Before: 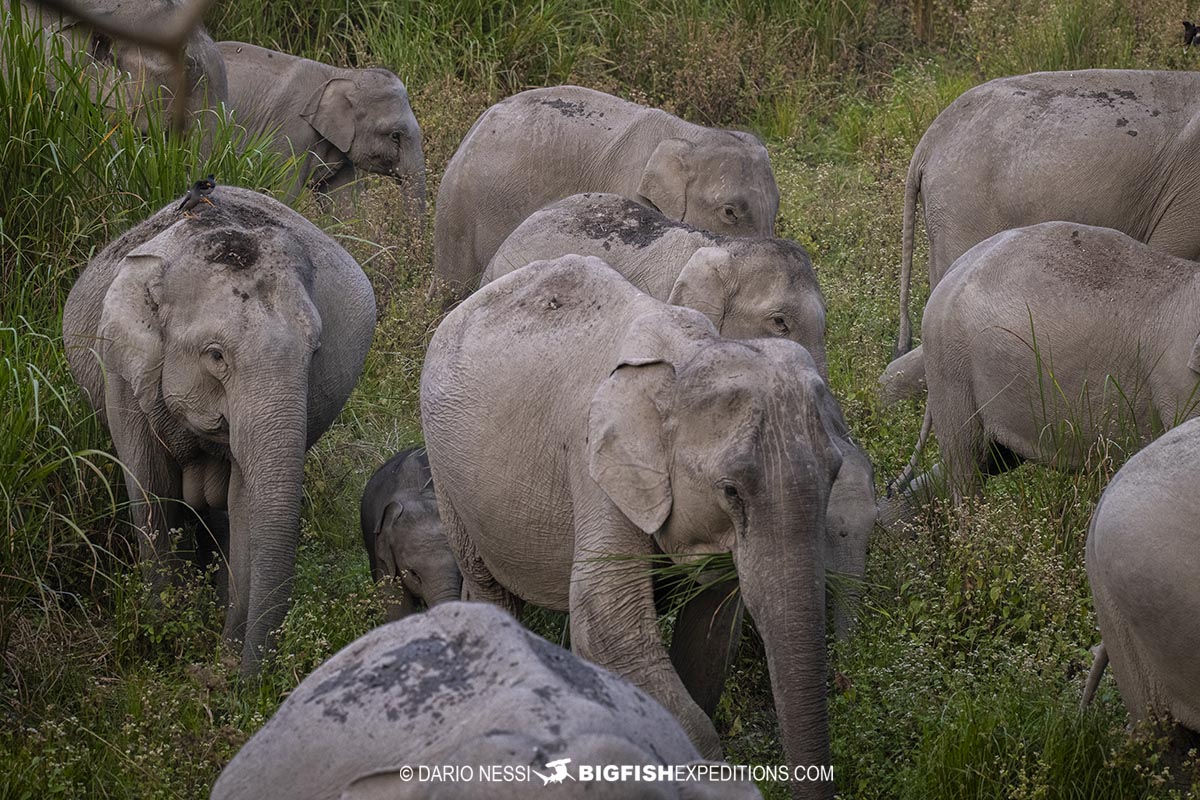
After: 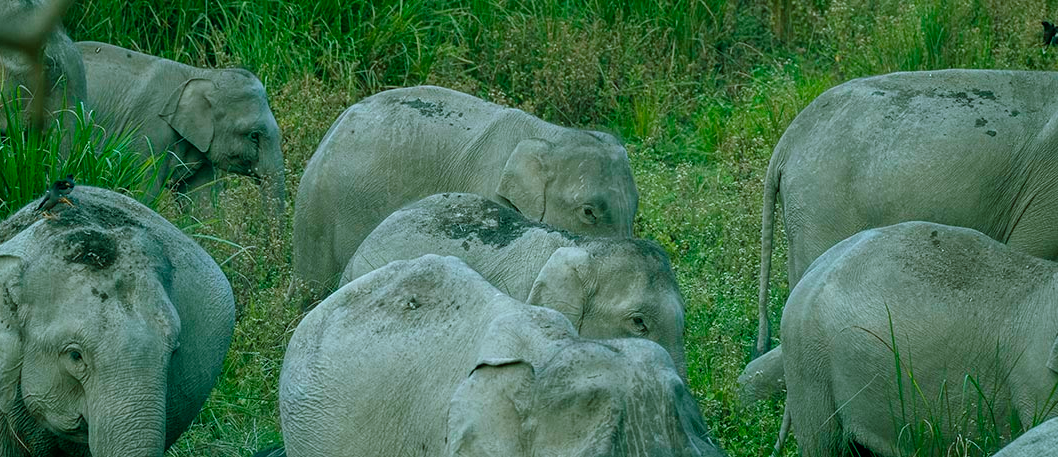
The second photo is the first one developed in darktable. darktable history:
crop and rotate: left 11.812%, bottom 42.776%
color balance rgb: shadows lift › chroma 11.71%, shadows lift › hue 133.46°, power › chroma 2.15%, power › hue 166.83°, highlights gain › chroma 4%, highlights gain › hue 200.2°, perceptual saturation grading › global saturation 18.05%
